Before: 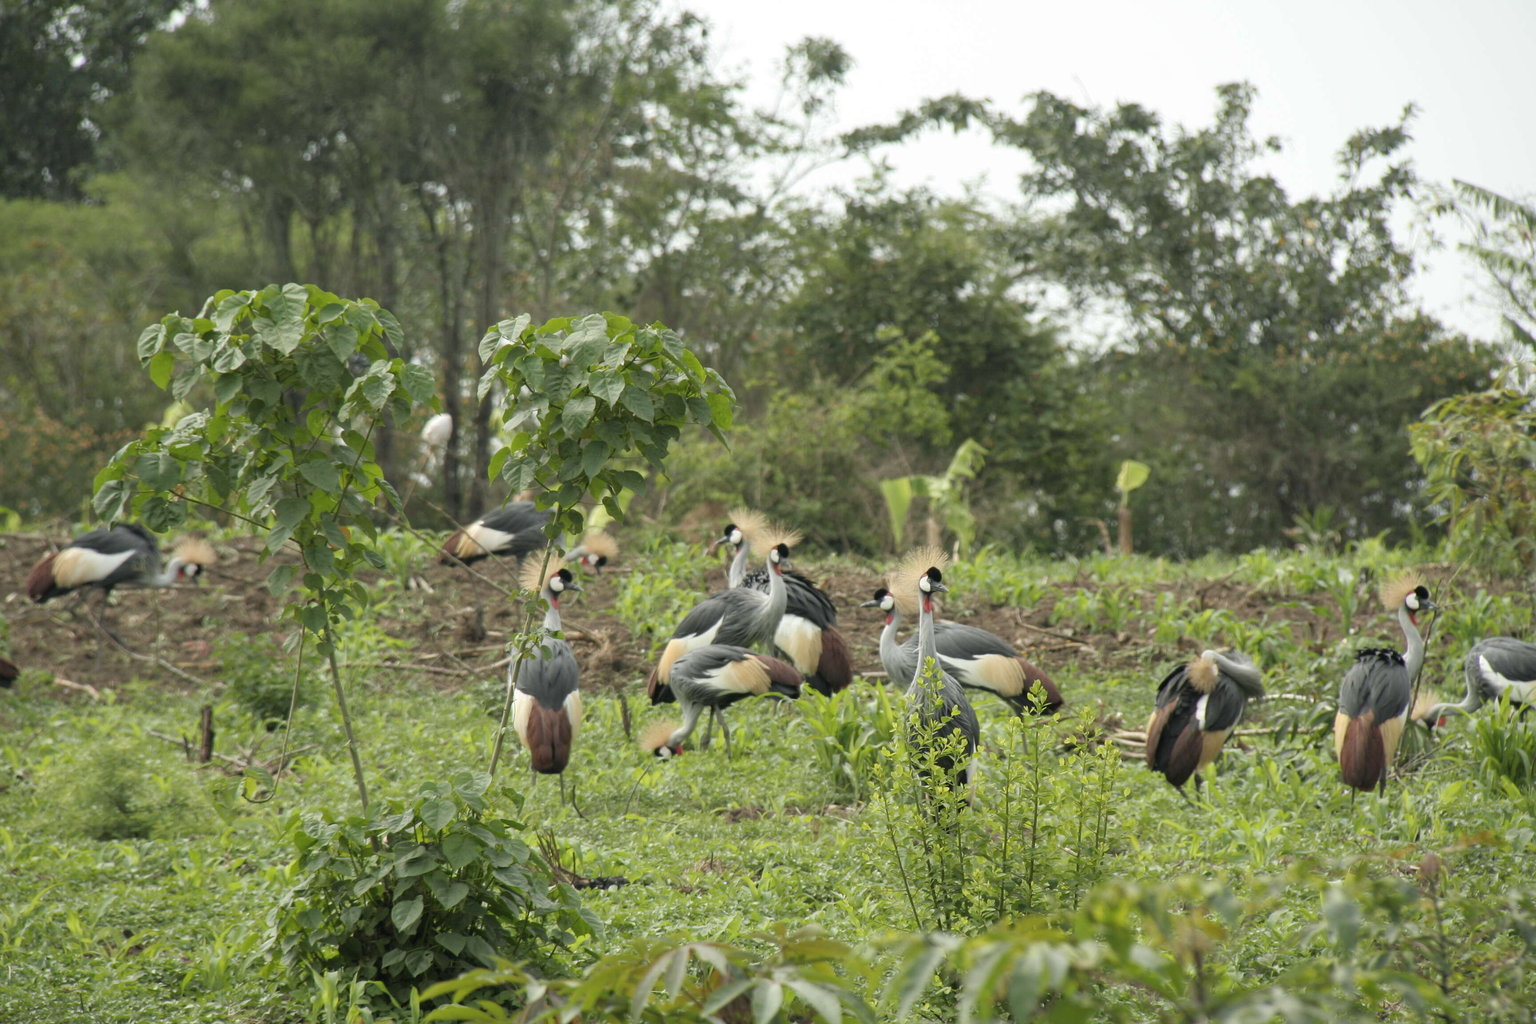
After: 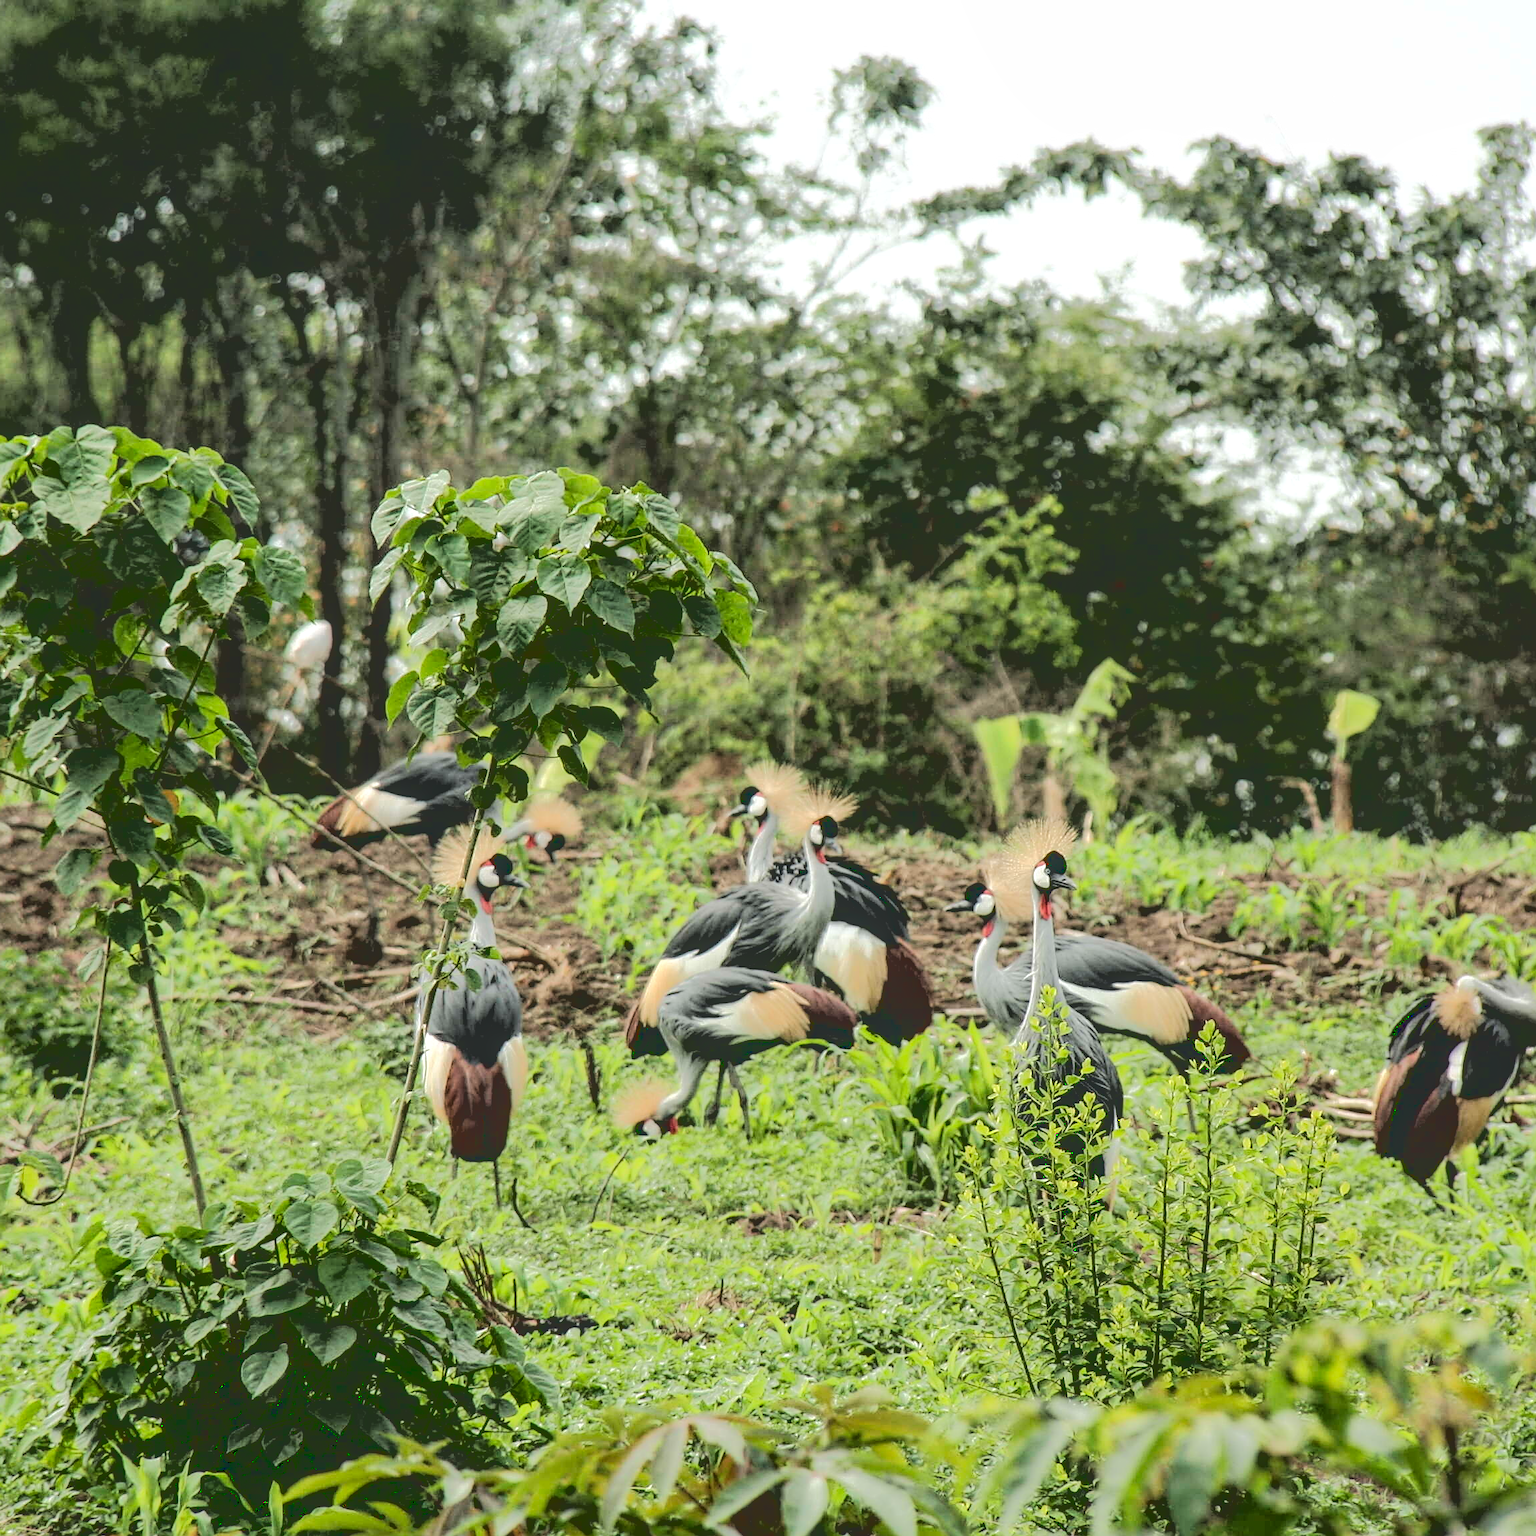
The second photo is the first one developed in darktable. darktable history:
base curve: curves: ch0 [(0.065, 0.026) (0.236, 0.358) (0.53, 0.546) (0.777, 0.841) (0.924, 0.992)], preserve colors average RGB
local contrast: on, module defaults
crop and rotate: left 15.055%, right 18.278%
sharpen: on, module defaults
